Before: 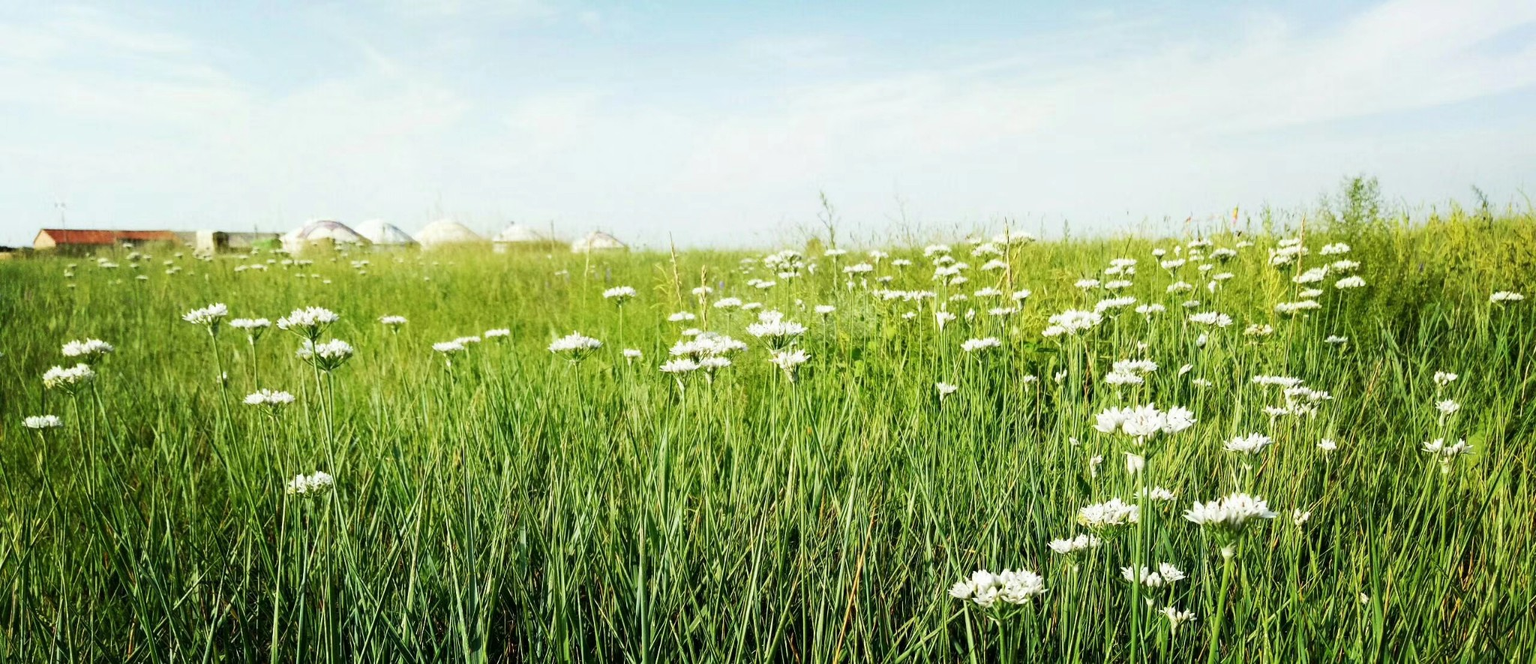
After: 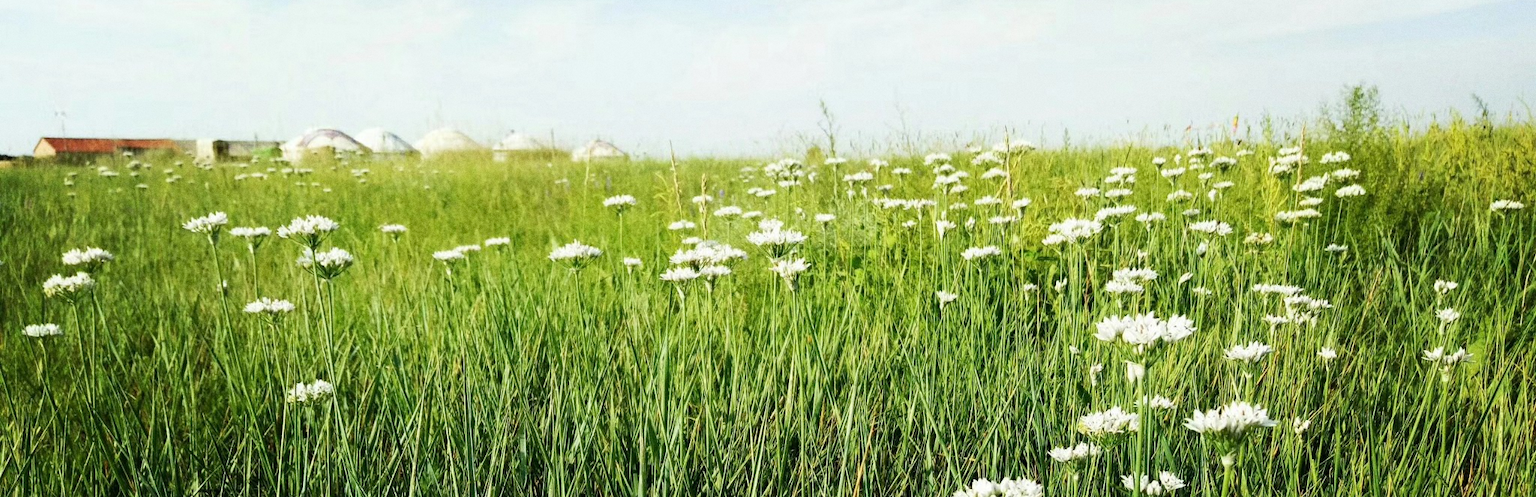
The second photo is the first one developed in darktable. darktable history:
crop: top 13.819%, bottom 11.169%
grain: coarseness 0.09 ISO
